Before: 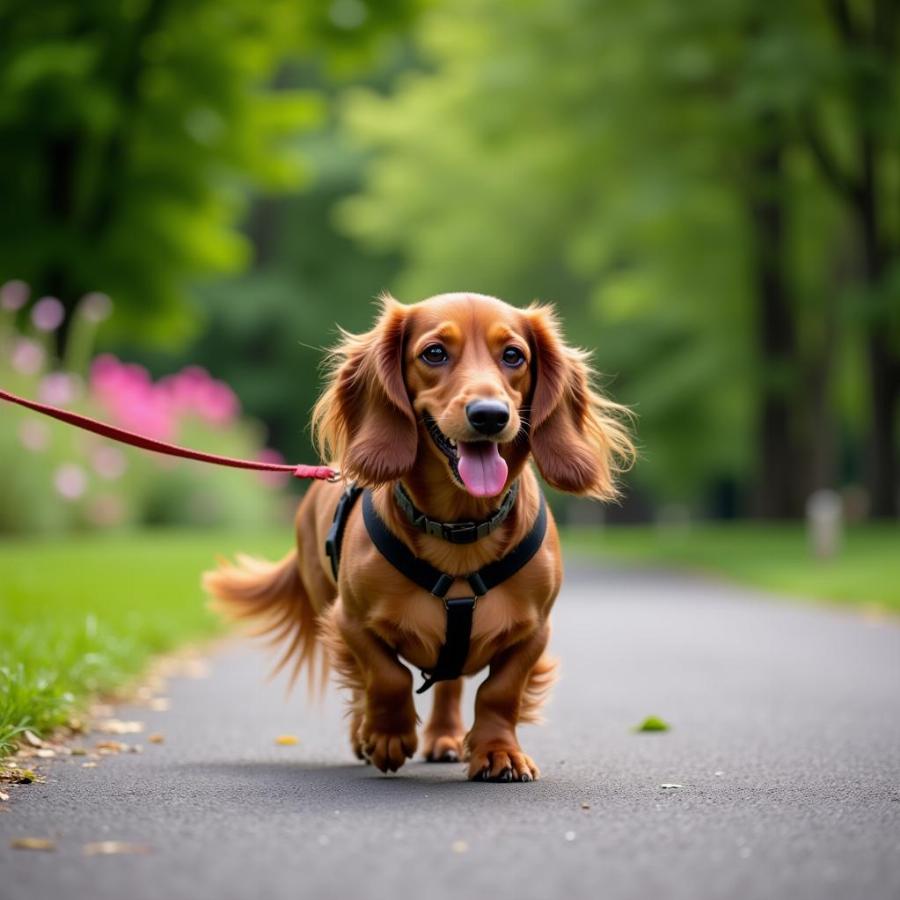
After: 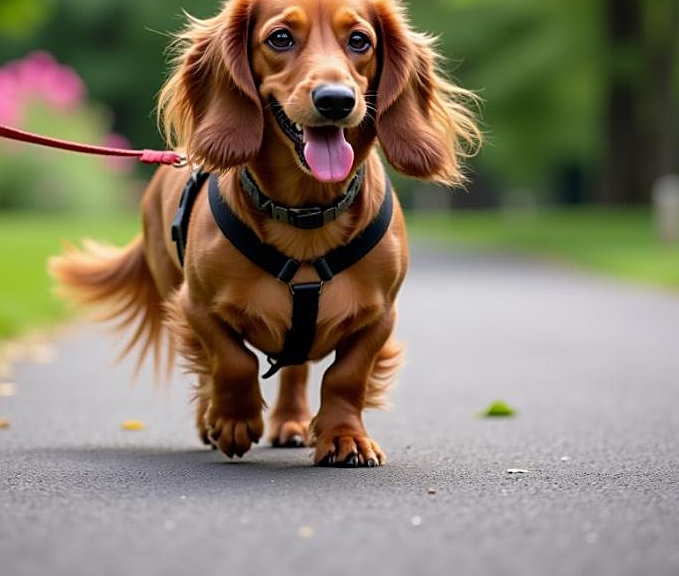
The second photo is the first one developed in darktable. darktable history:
crop and rotate: left 17.175%, top 35.047%, right 7.28%, bottom 0.85%
sharpen: amount 0.499
